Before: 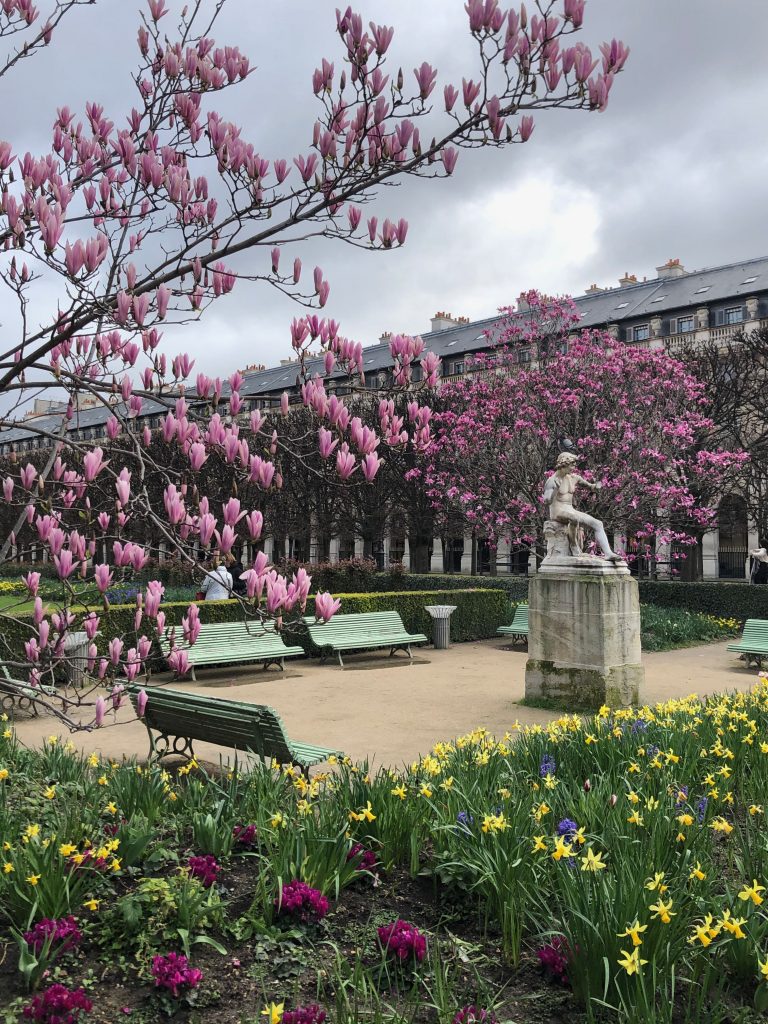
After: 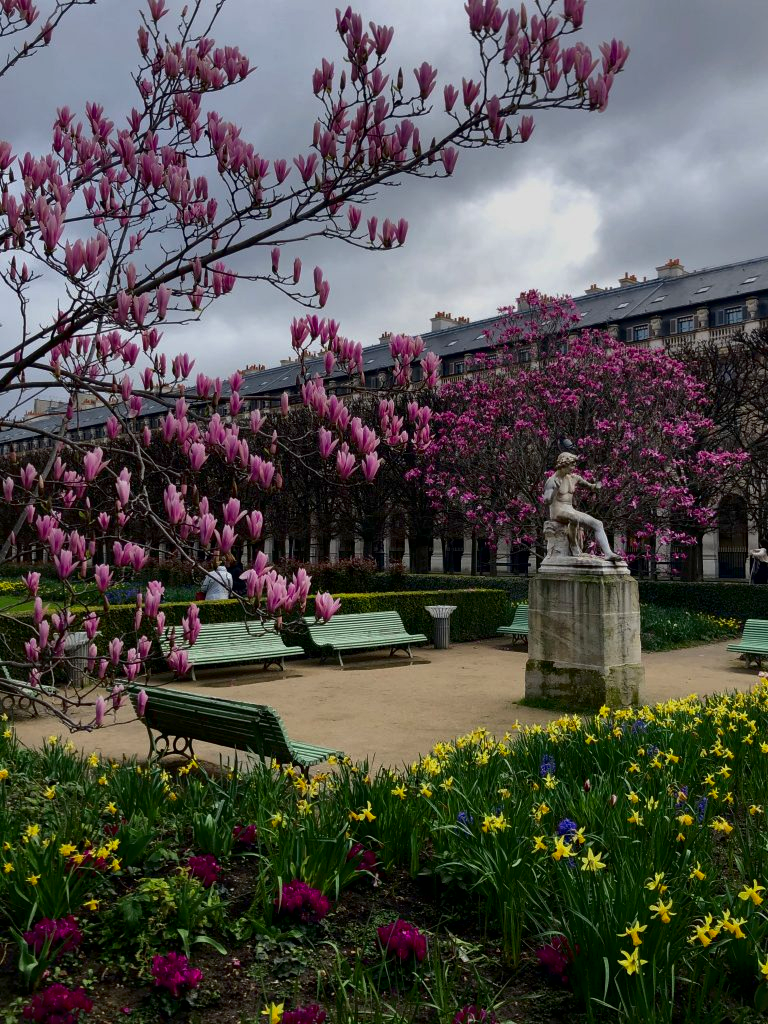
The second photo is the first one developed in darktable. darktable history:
exposure: black level correction 0.006, exposure -0.226 EV, compensate highlight preservation false
contrast brightness saturation: brightness -0.25, saturation 0.2
